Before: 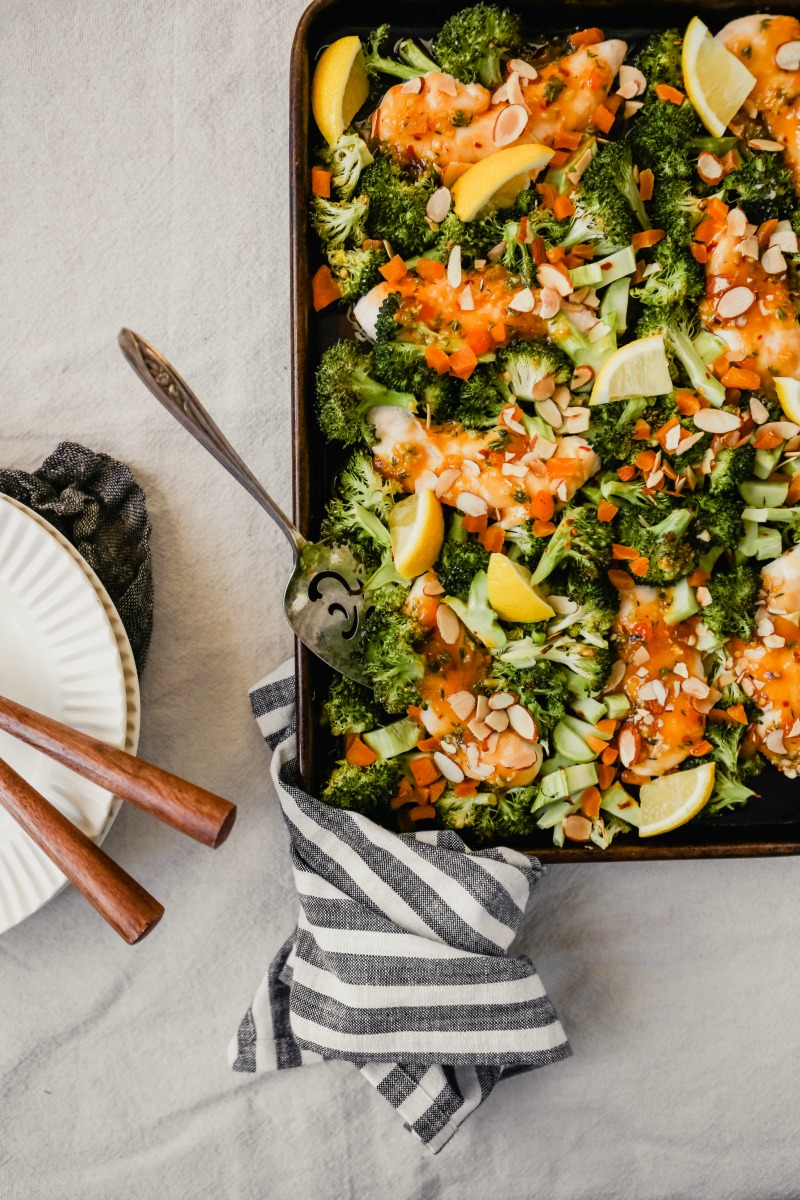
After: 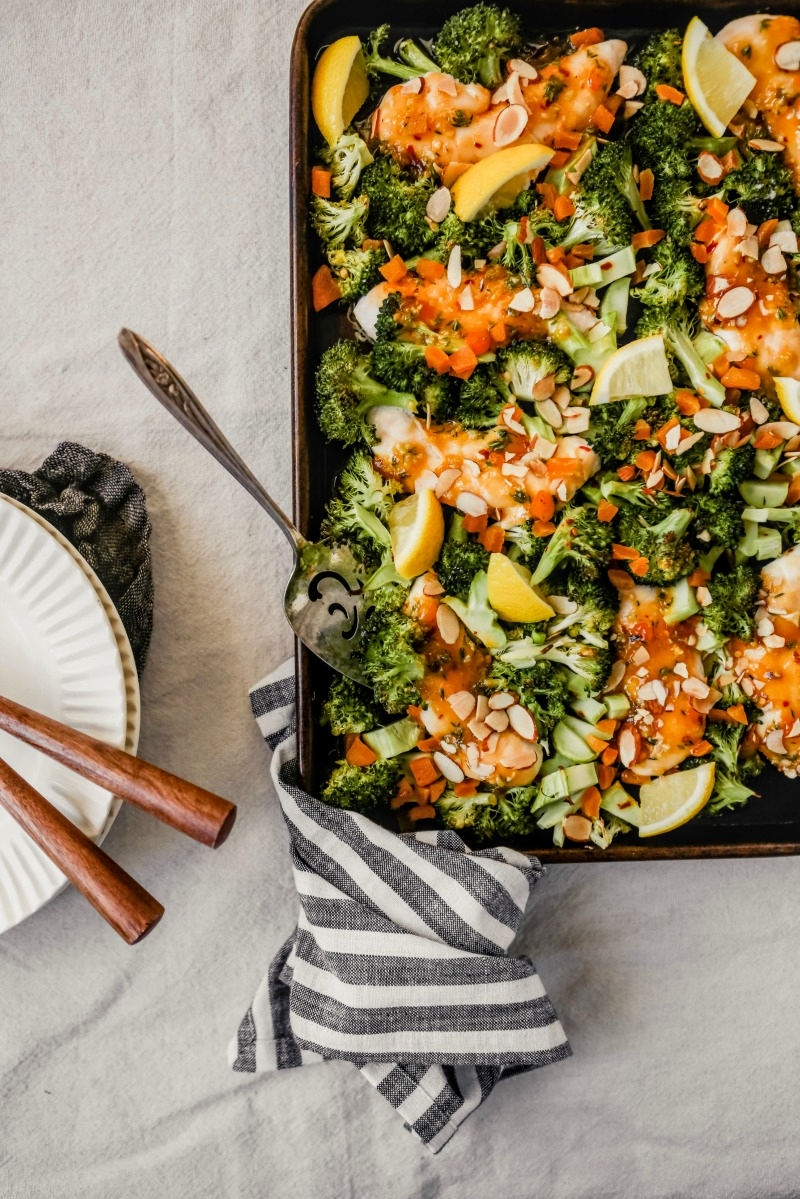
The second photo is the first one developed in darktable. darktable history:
local contrast: on, module defaults
crop: bottom 0.054%
